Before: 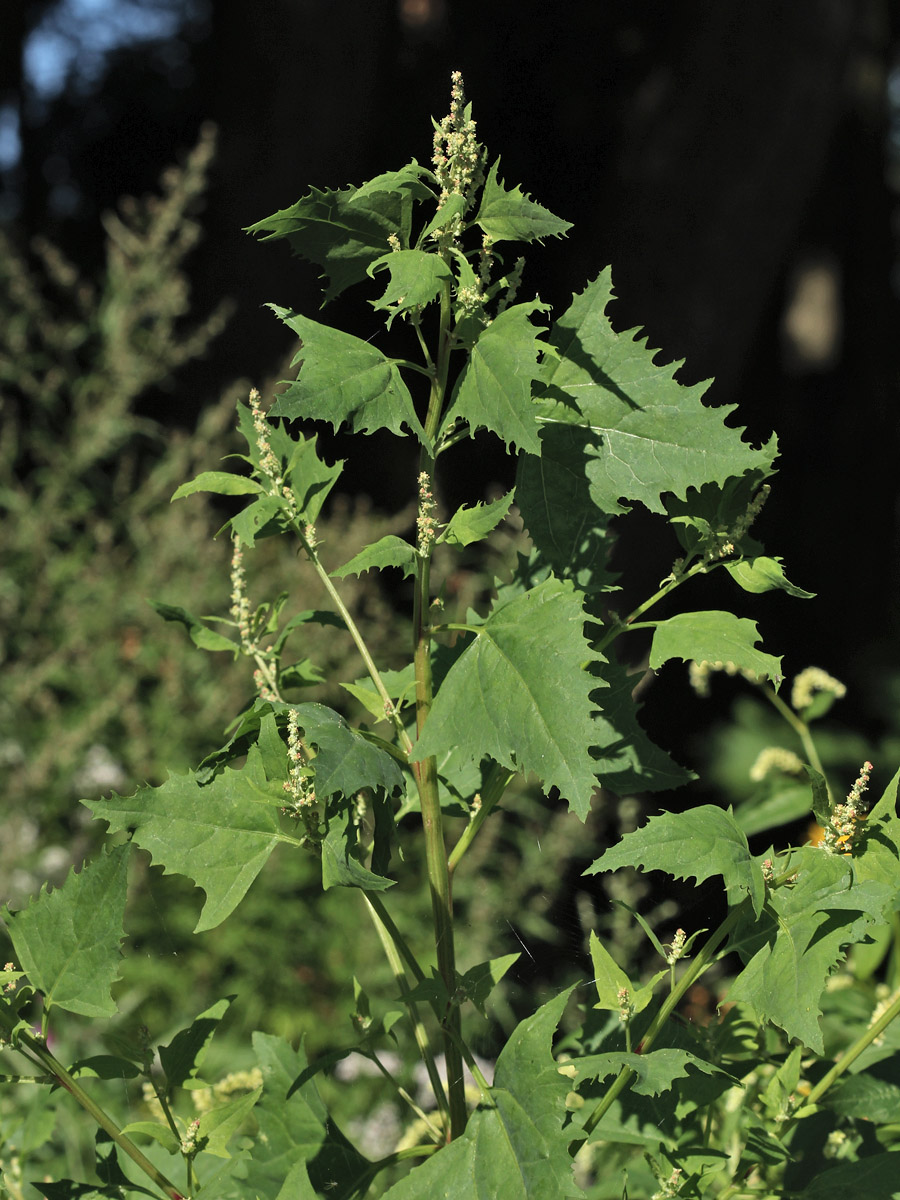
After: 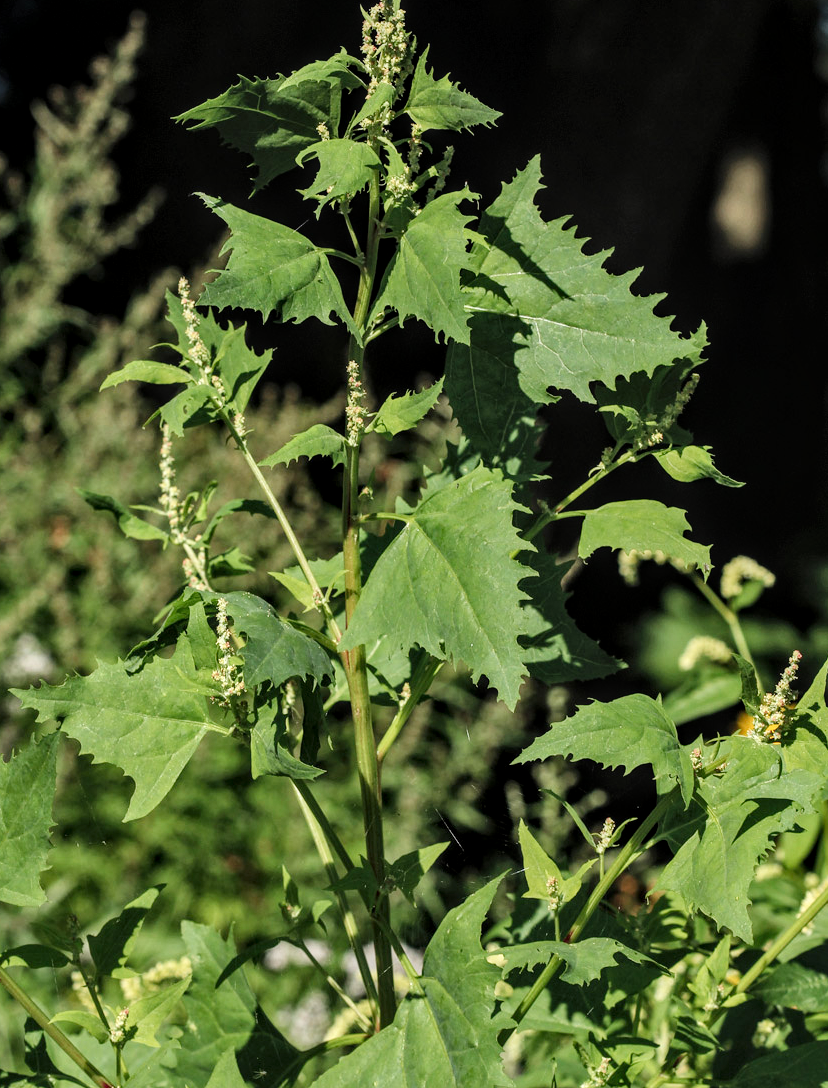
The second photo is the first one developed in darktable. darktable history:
crop and rotate: left 7.924%, top 9.326%
local contrast: highlights 28%, detail 130%
tone curve: curves: ch0 [(0, 0) (0.004, 0.001) (0.133, 0.112) (0.325, 0.362) (0.832, 0.893) (1, 1)], preserve colors none
